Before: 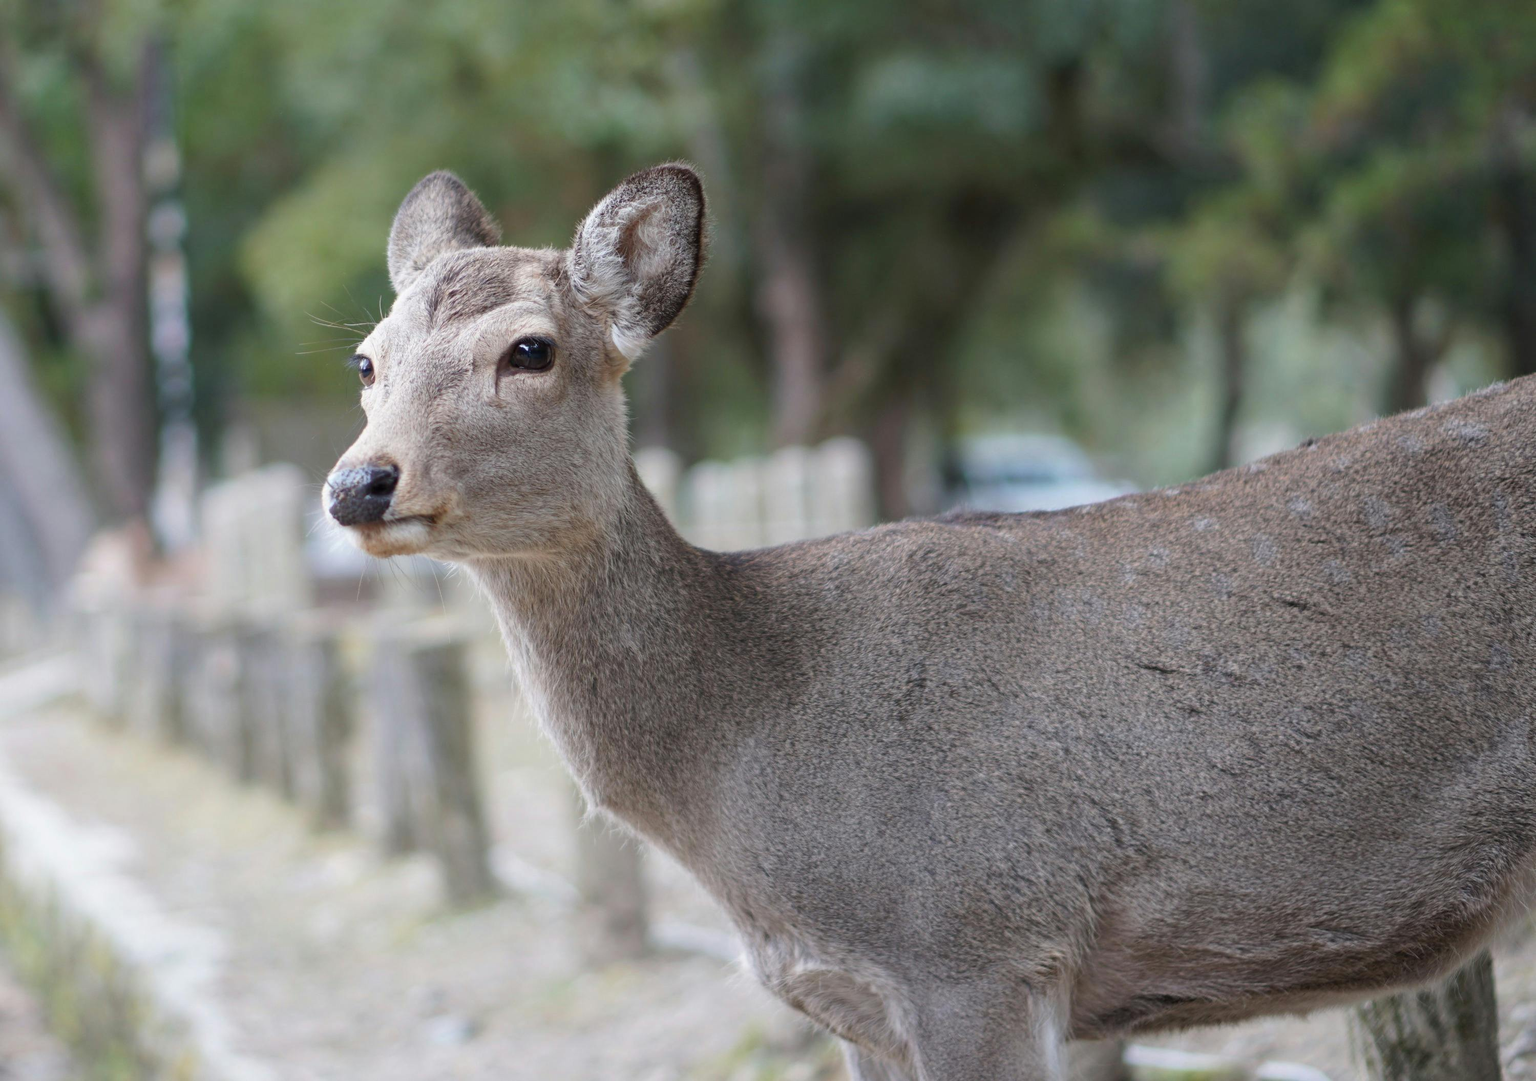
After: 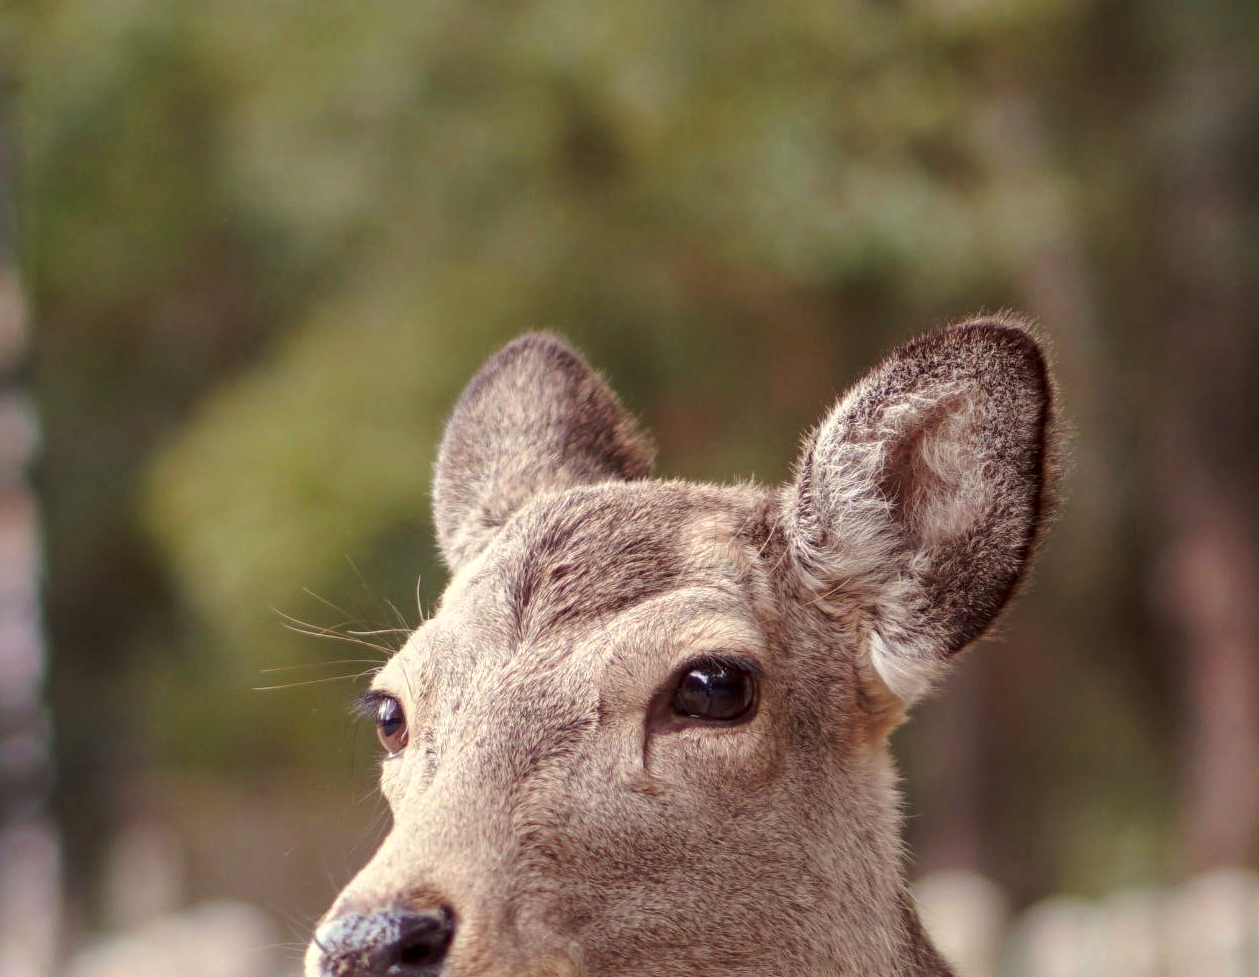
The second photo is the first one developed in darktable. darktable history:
color contrast: green-magenta contrast 1.1, blue-yellow contrast 1.1, unbound 0
rgb levels: mode RGB, independent channels, levels [[0, 0.474, 1], [0, 0.5, 1], [0, 0.5, 1]]
white balance: red 1.029, blue 0.92
local contrast: detail 130%
tone curve: curves: ch0 [(0, 0) (0.003, 0.002) (0.011, 0.009) (0.025, 0.021) (0.044, 0.037) (0.069, 0.058) (0.1, 0.084) (0.136, 0.114) (0.177, 0.149) (0.224, 0.188) (0.277, 0.232) (0.335, 0.281) (0.399, 0.341) (0.468, 0.416) (0.543, 0.496) (0.623, 0.574) (0.709, 0.659) (0.801, 0.754) (0.898, 0.876) (1, 1)], preserve colors none
crop and rotate: left 10.817%, top 0.062%, right 47.194%, bottom 53.626%
